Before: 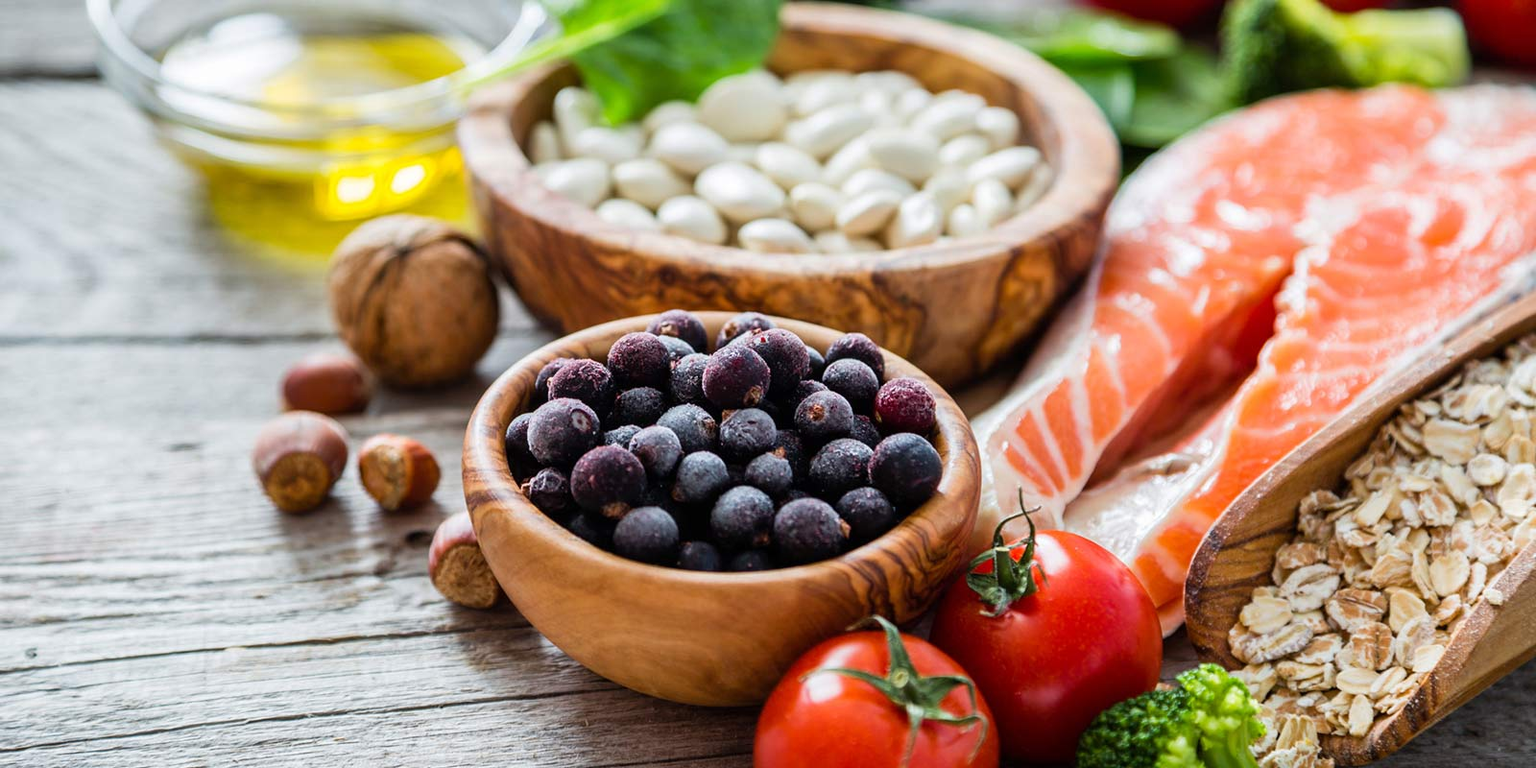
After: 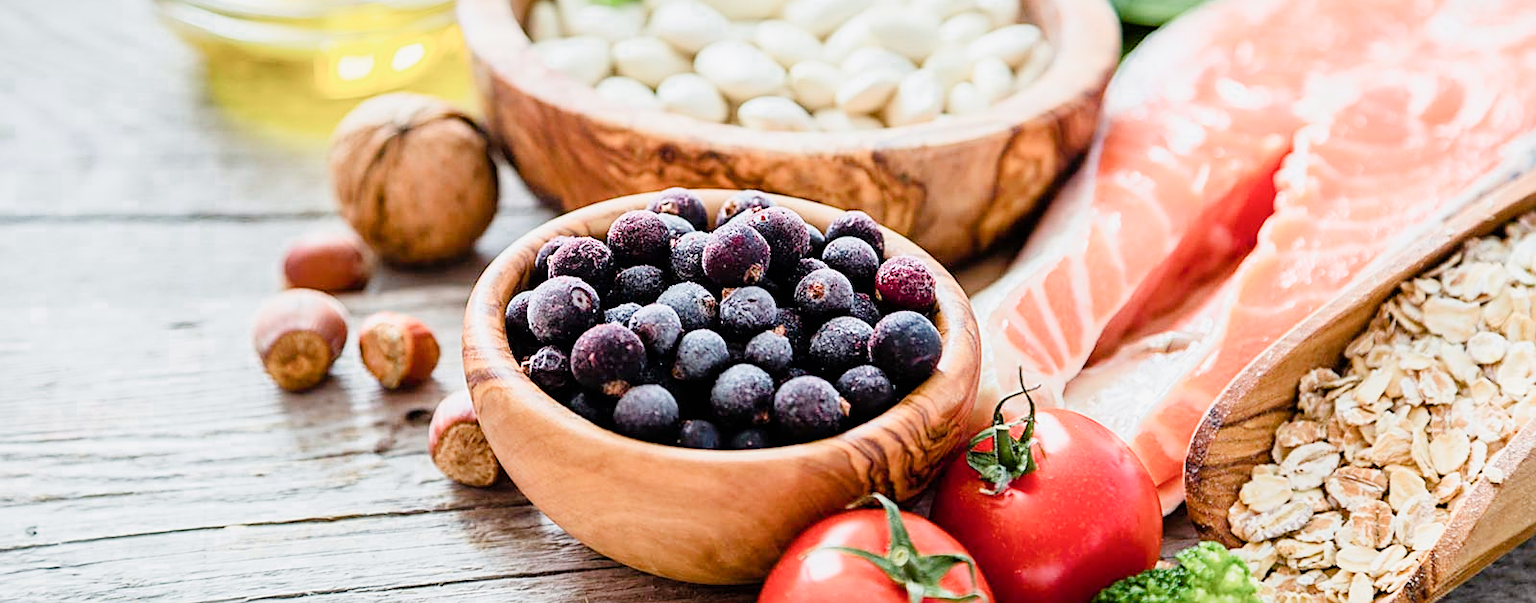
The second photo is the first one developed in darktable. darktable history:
color zones: curves: ch0 [(0.25, 0.5) (0.636, 0.25) (0.75, 0.5)]
color balance rgb: linear chroma grading › shadows -2.527%, linear chroma grading › highlights -14.322%, linear chroma grading › global chroma -9.384%, linear chroma grading › mid-tones -10.254%, perceptual saturation grading › global saturation 15.253%, perceptual saturation grading › highlights -19.247%, perceptual saturation grading › shadows 19.652%, perceptual brilliance grading › highlights 3.114%, global vibrance 20%
exposure: exposure 1.074 EV, compensate exposure bias true, compensate highlight preservation false
sharpen: on, module defaults
crop and rotate: top 15.902%, bottom 5.445%
levels: white 99.92%, levels [0, 0.478, 1]
tone equalizer: edges refinement/feathering 500, mask exposure compensation -1.57 EV, preserve details no
filmic rgb: black relative exposure -7.65 EV, white relative exposure 4.56 EV, hardness 3.61
